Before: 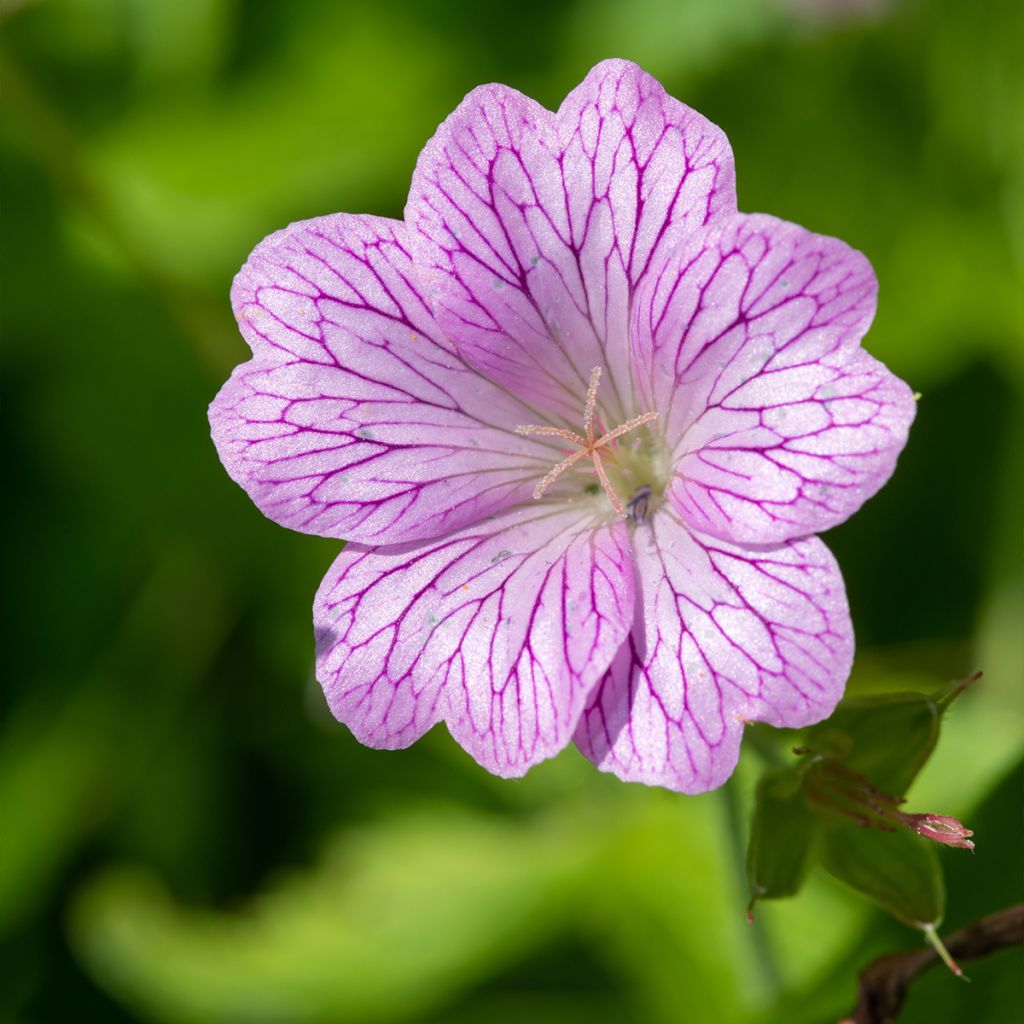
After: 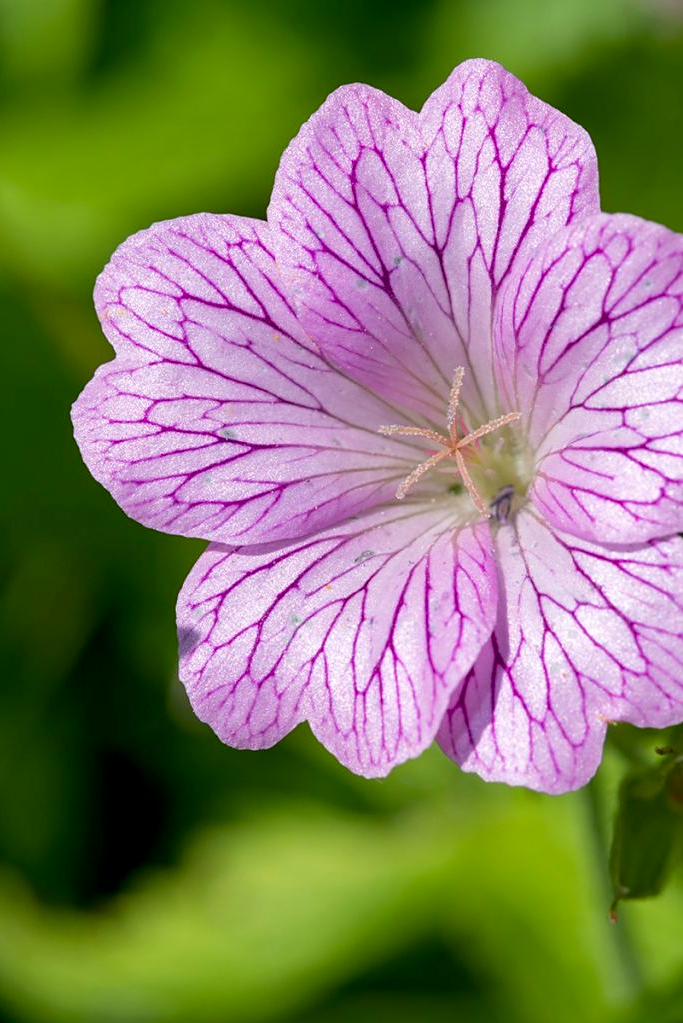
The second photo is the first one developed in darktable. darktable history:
exposure: black level correction 0.007, compensate highlight preservation false
crop and rotate: left 13.422%, right 19.87%
sharpen: amount 0.216
tone equalizer: on, module defaults
